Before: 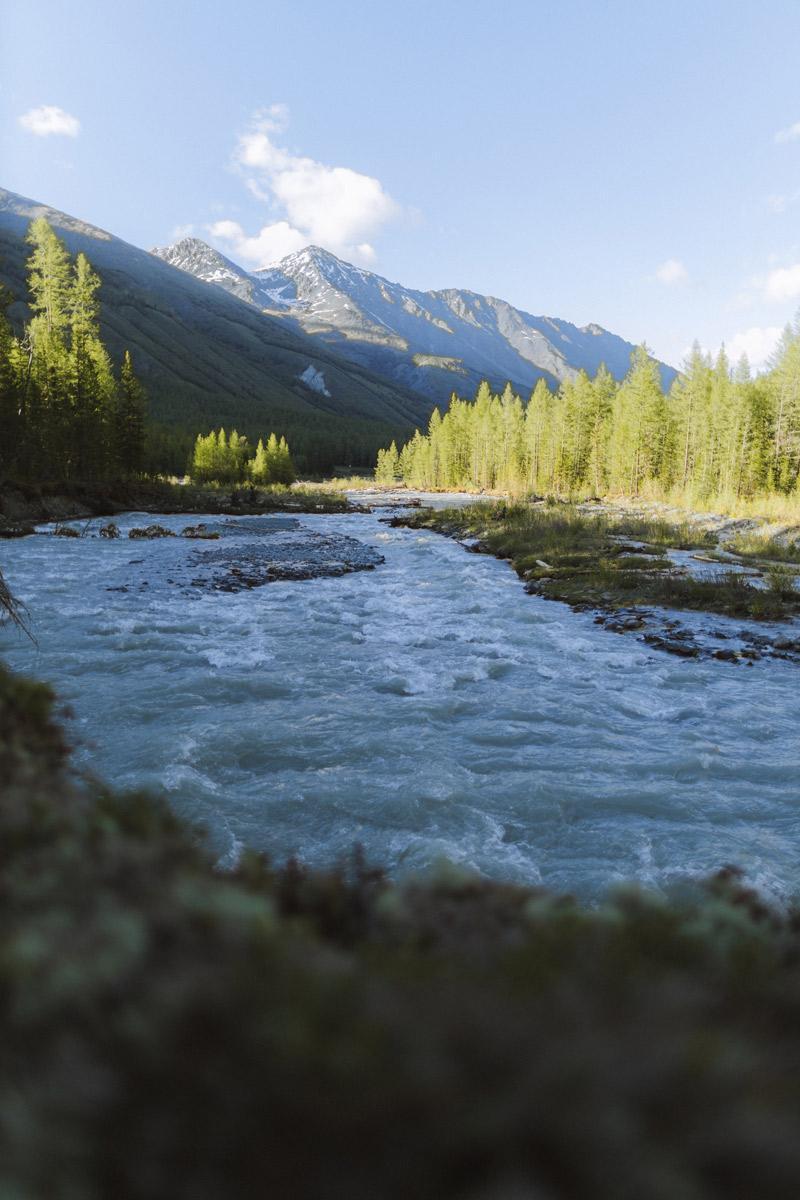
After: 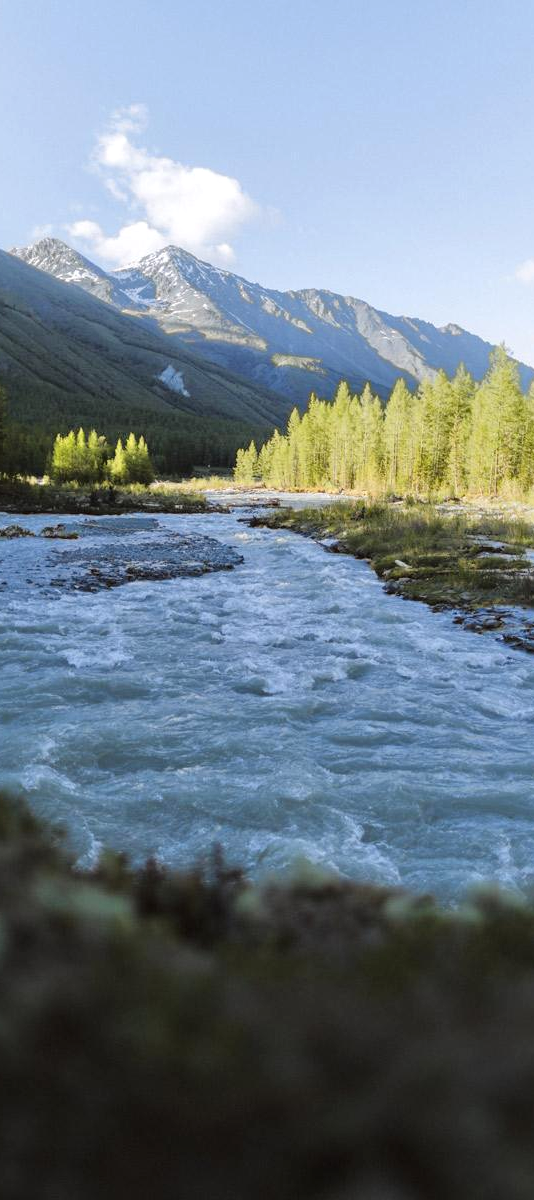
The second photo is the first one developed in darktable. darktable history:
tone equalizer: -8 EV 0.001 EV, -7 EV -0.004 EV, -6 EV 0.009 EV, -5 EV 0.032 EV, -4 EV 0.276 EV, -3 EV 0.644 EV, -2 EV 0.584 EV, -1 EV 0.187 EV, +0 EV 0.024 EV
crop and rotate: left 17.732%, right 15.423%
local contrast: mode bilateral grid, contrast 20, coarseness 50, detail 120%, midtone range 0.2
